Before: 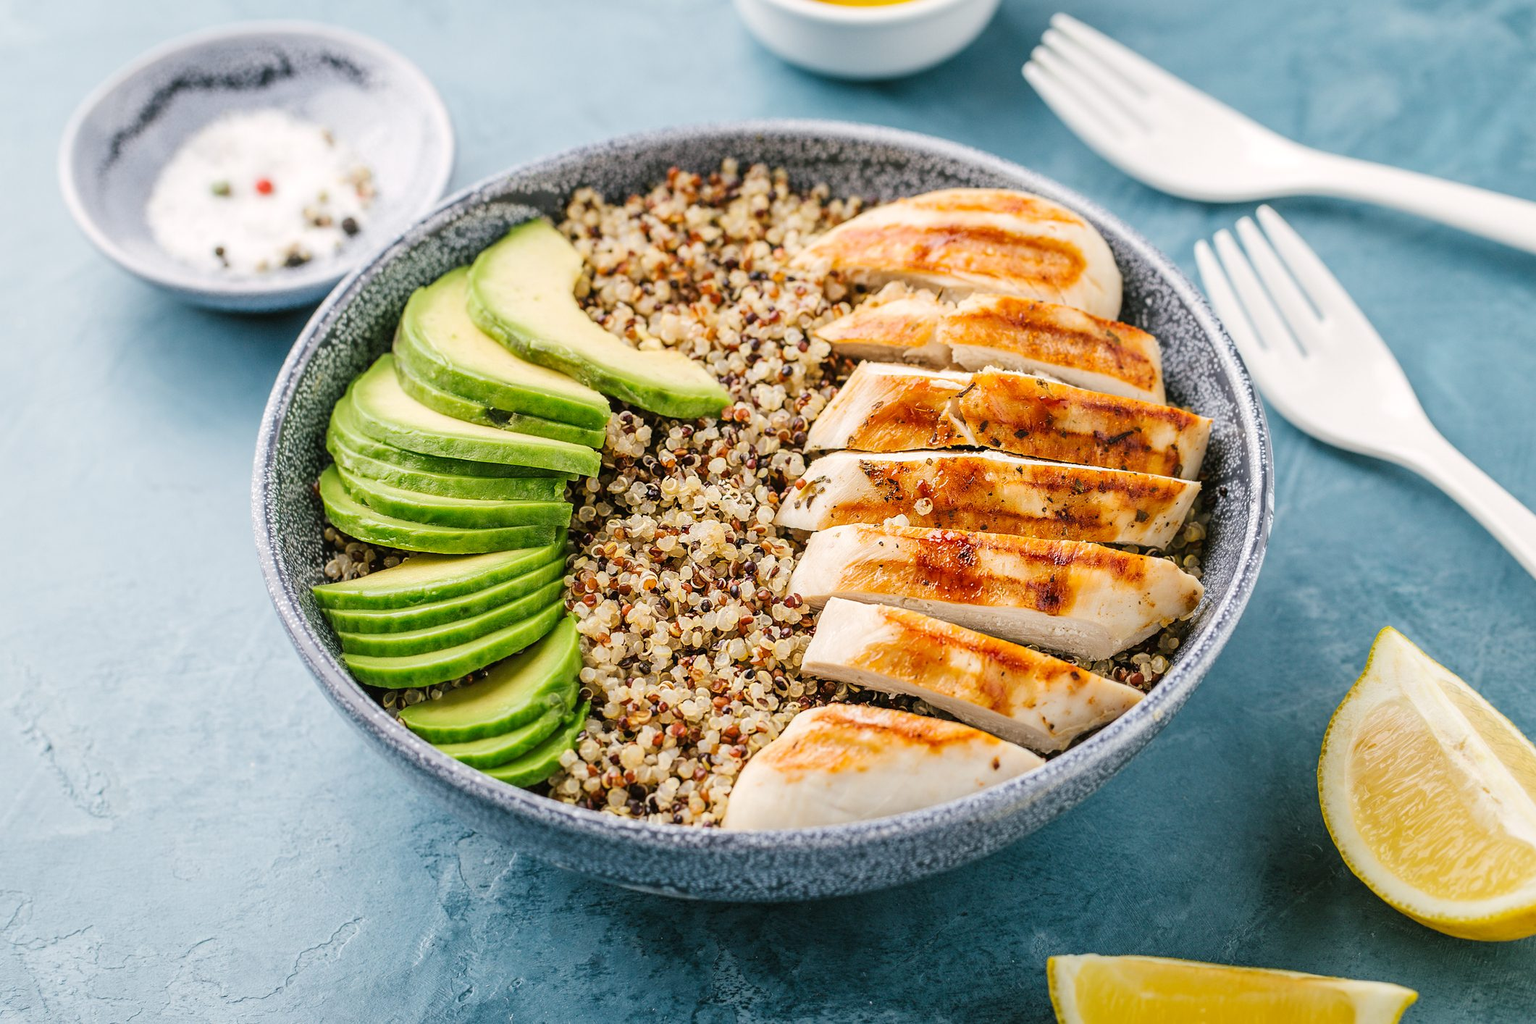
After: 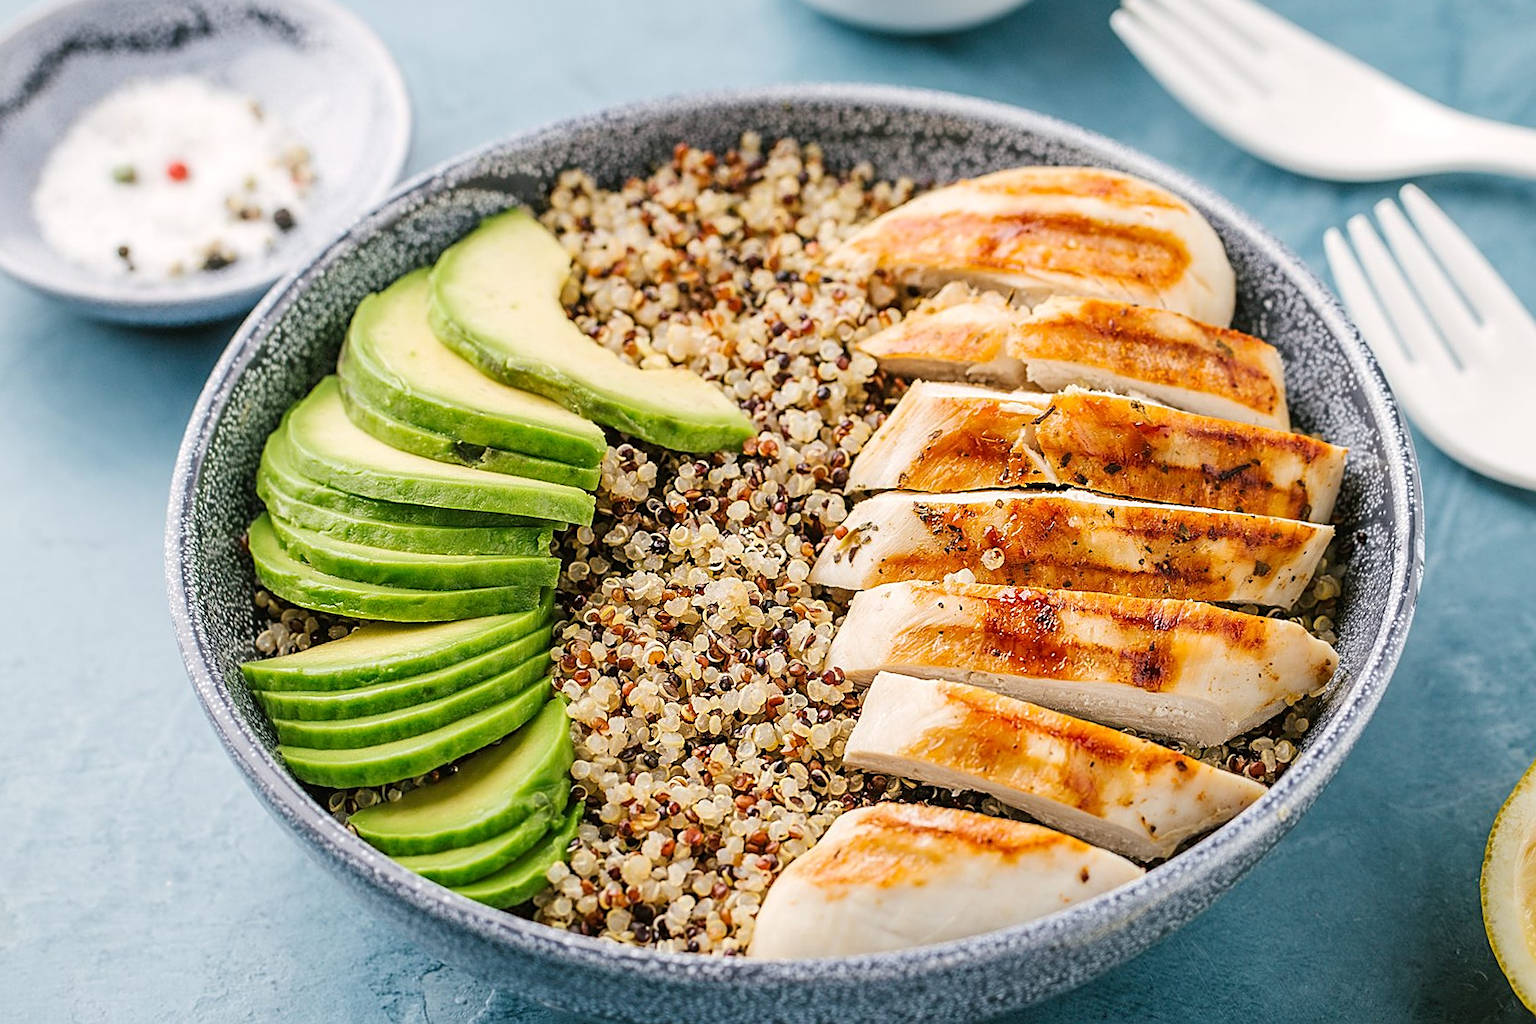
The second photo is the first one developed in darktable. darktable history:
sharpen: on, module defaults
rotate and perspective: rotation -0.45°, automatic cropping original format, crop left 0.008, crop right 0.992, crop top 0.012, crop bottom 0.988
crop and rotate: left 7.196%, top 4.574%, right 10.605%, bottom 13.178%
